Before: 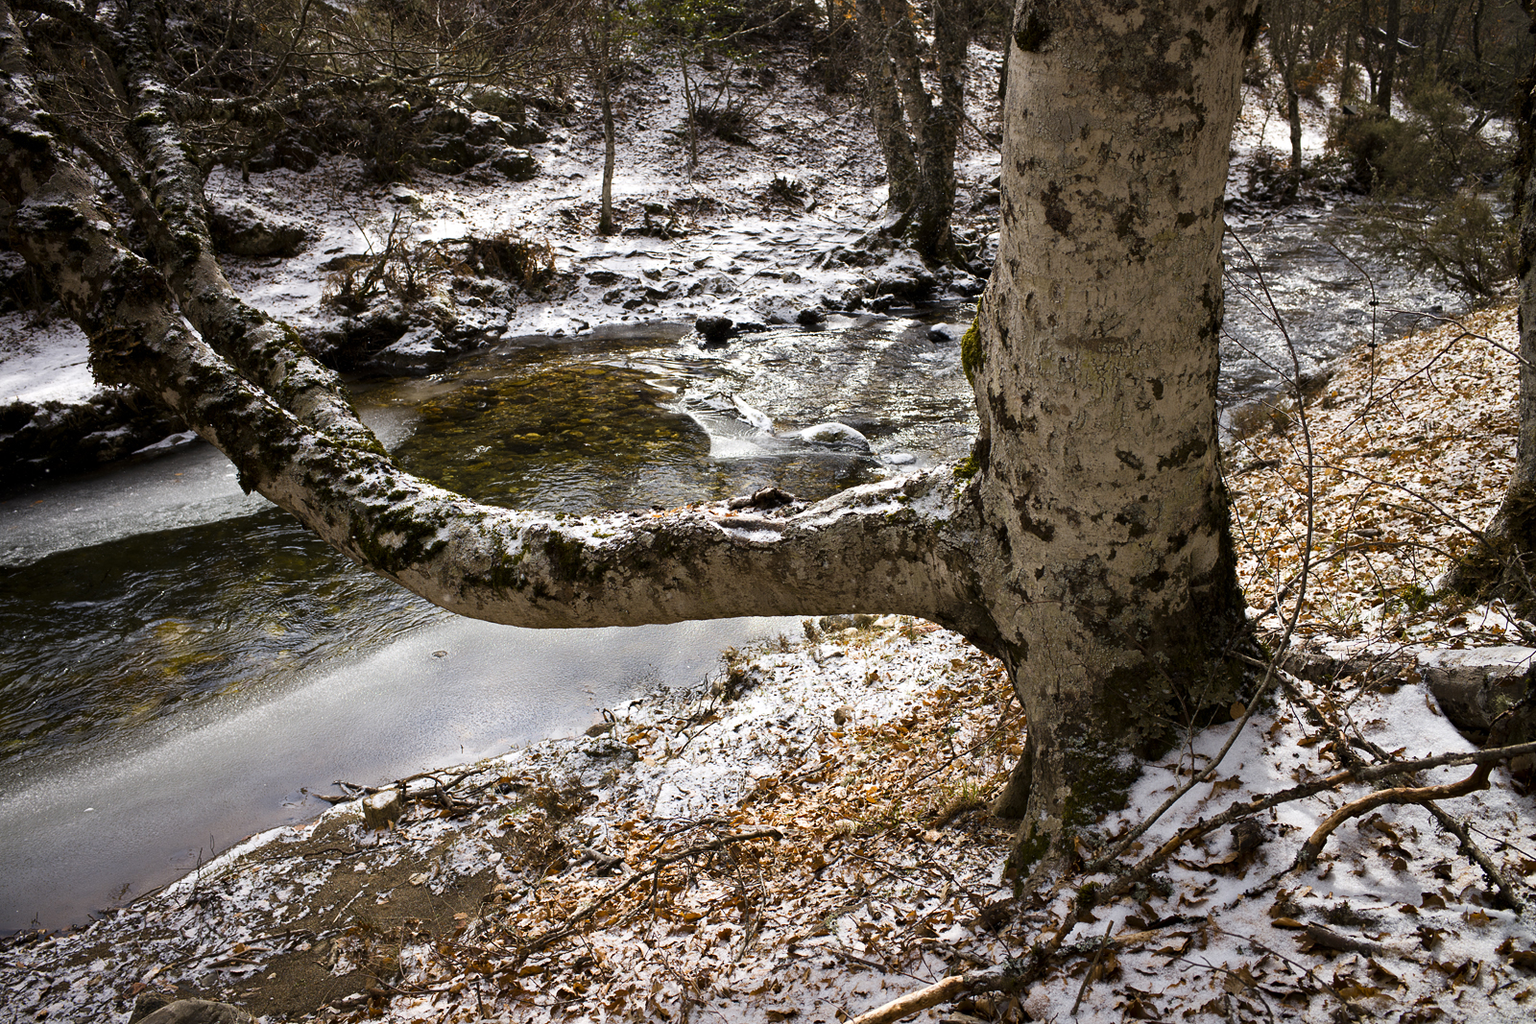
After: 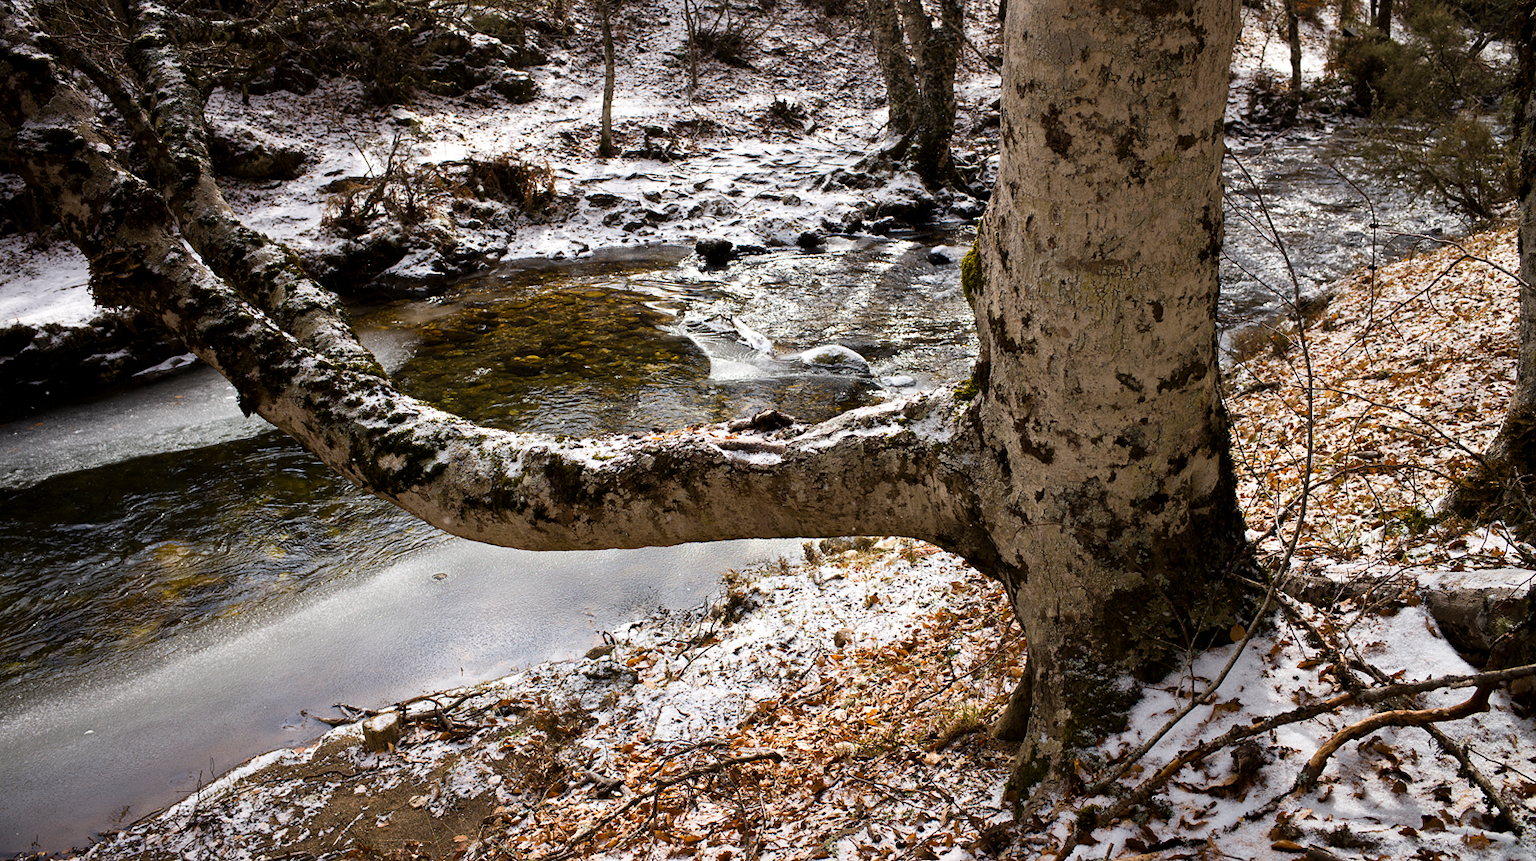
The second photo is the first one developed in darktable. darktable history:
crop: top 7.623%, bottom 8.299%
